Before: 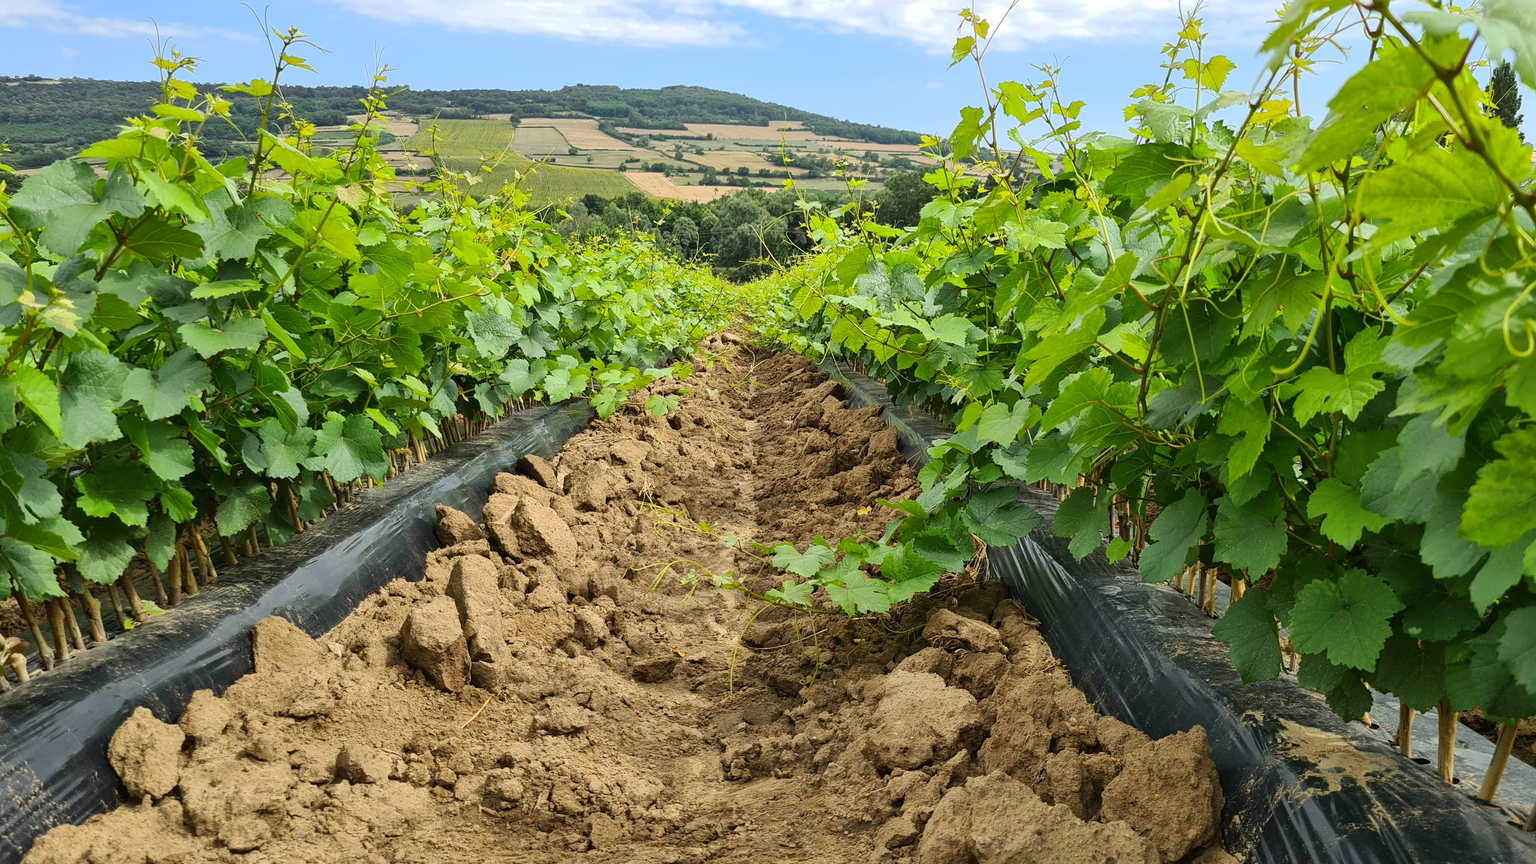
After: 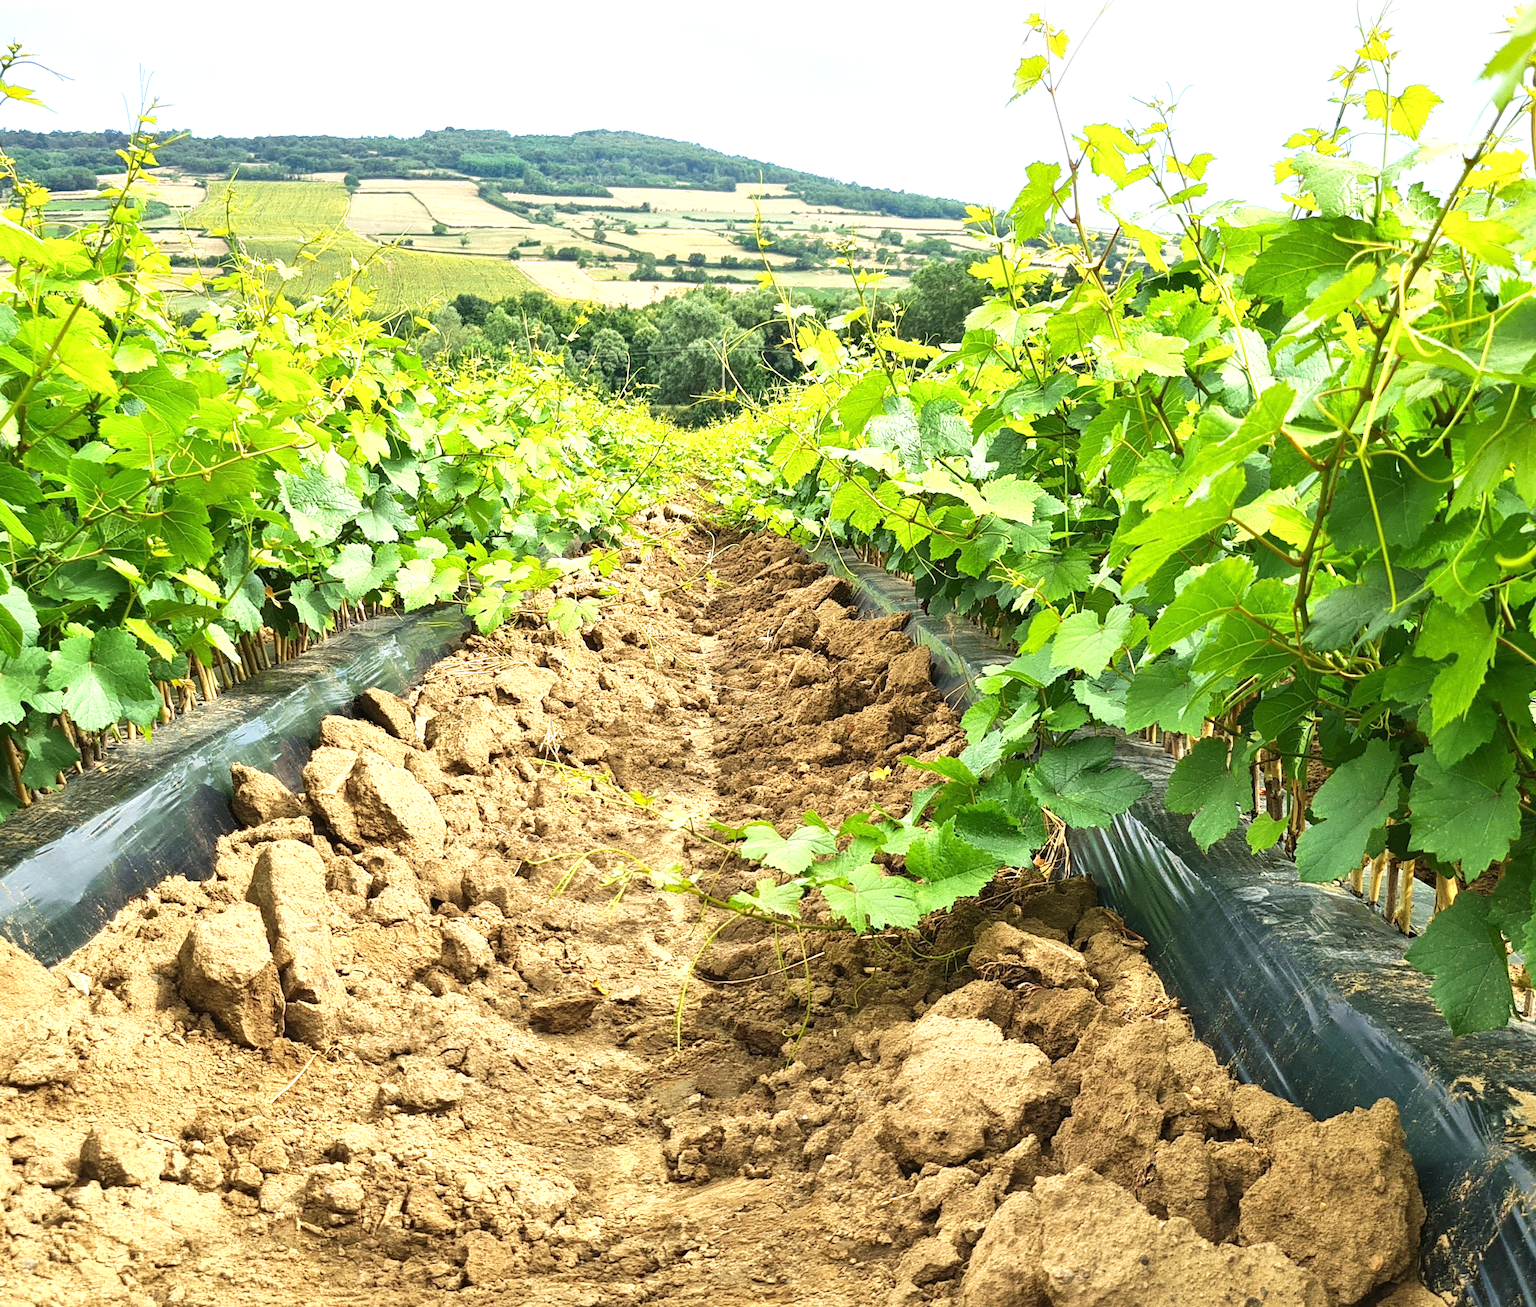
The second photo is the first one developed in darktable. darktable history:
rotate and perspective: automatic cropping original format, crop left 0, crop top 0
crop and rotate: left 18.442%, right 15.508%
velvia: on, module defaults
exposure: exposure 1.089 EV, compensate highlight preservation false
